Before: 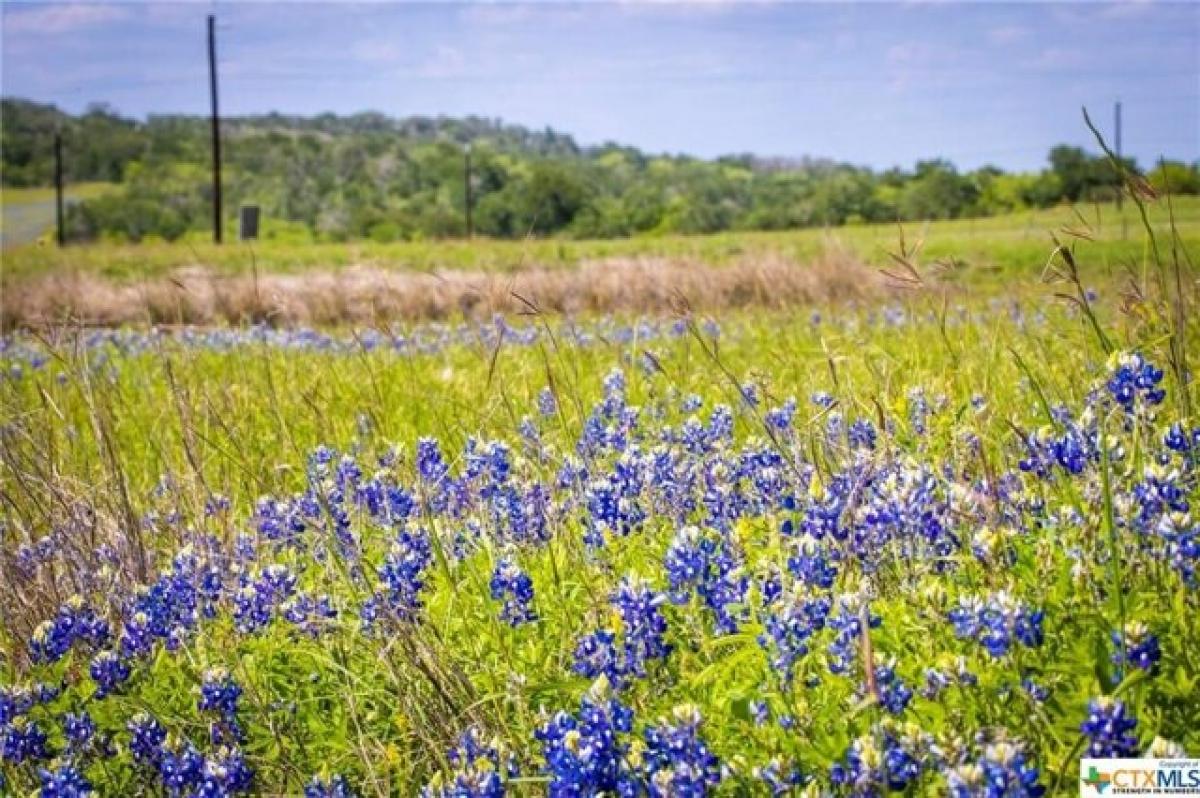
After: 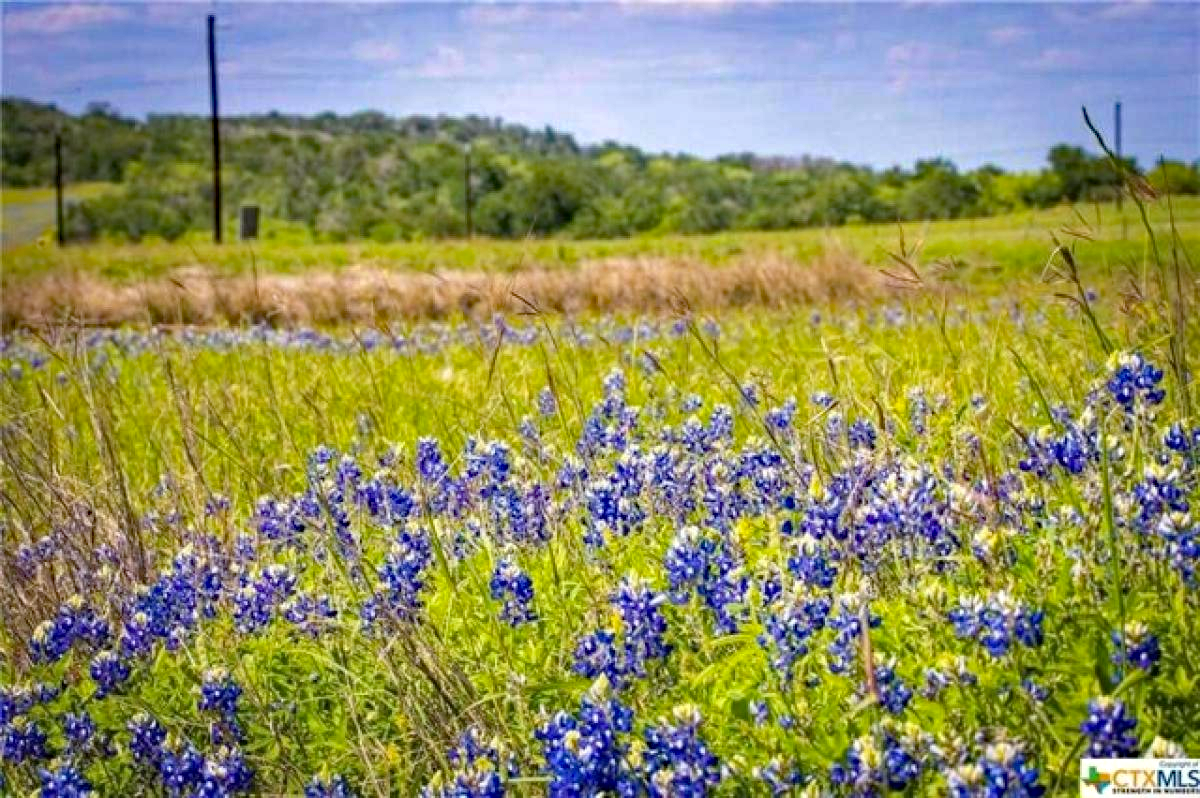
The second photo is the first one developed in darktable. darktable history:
tone equalizer: on, module defaults
haze removal: strength 0.53, distance 0.925, compatibility mode true, adaptive false
